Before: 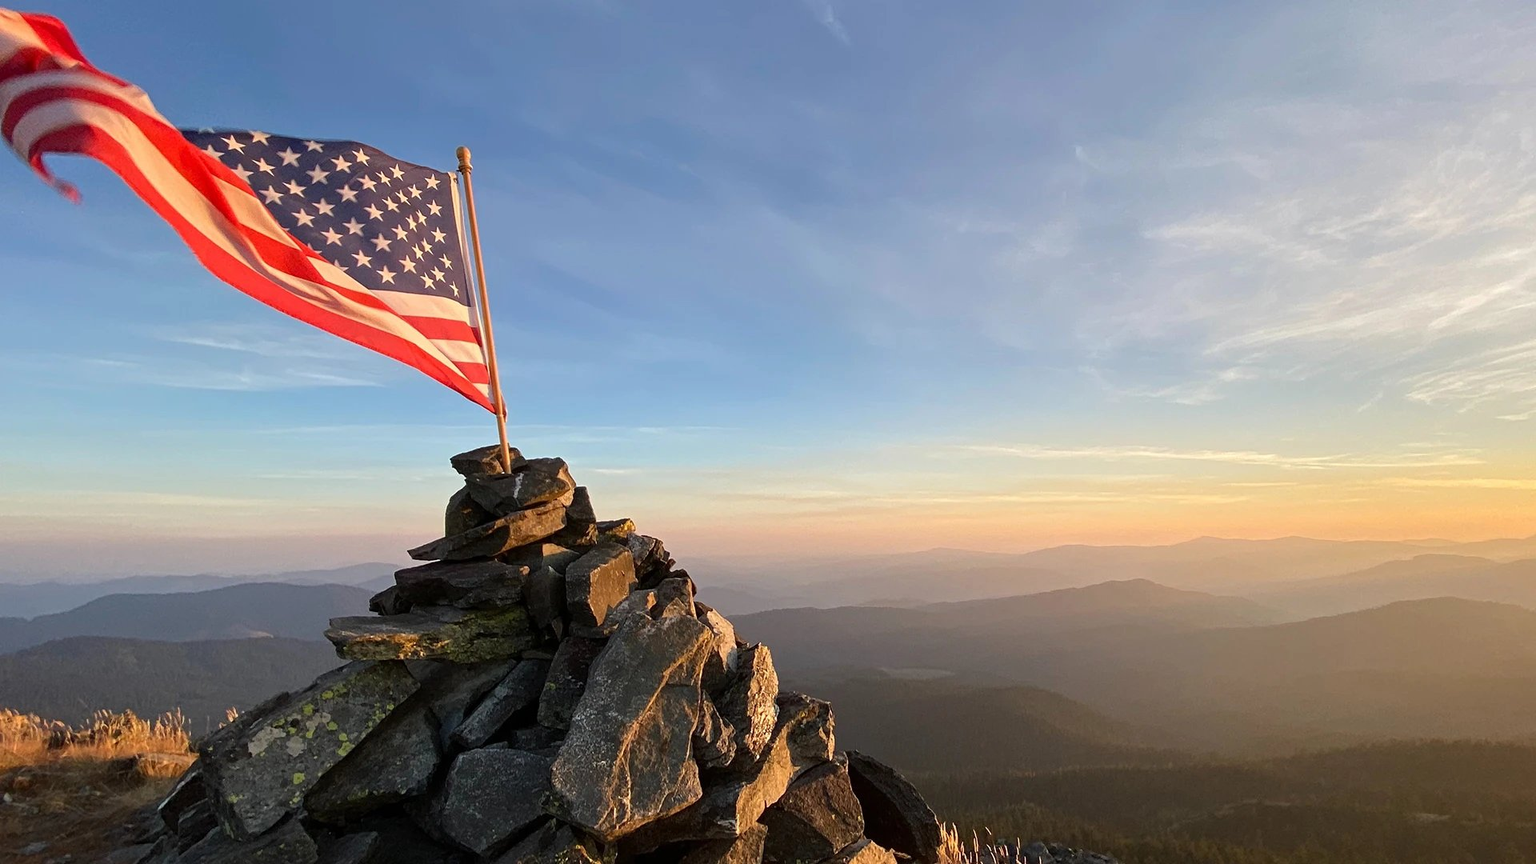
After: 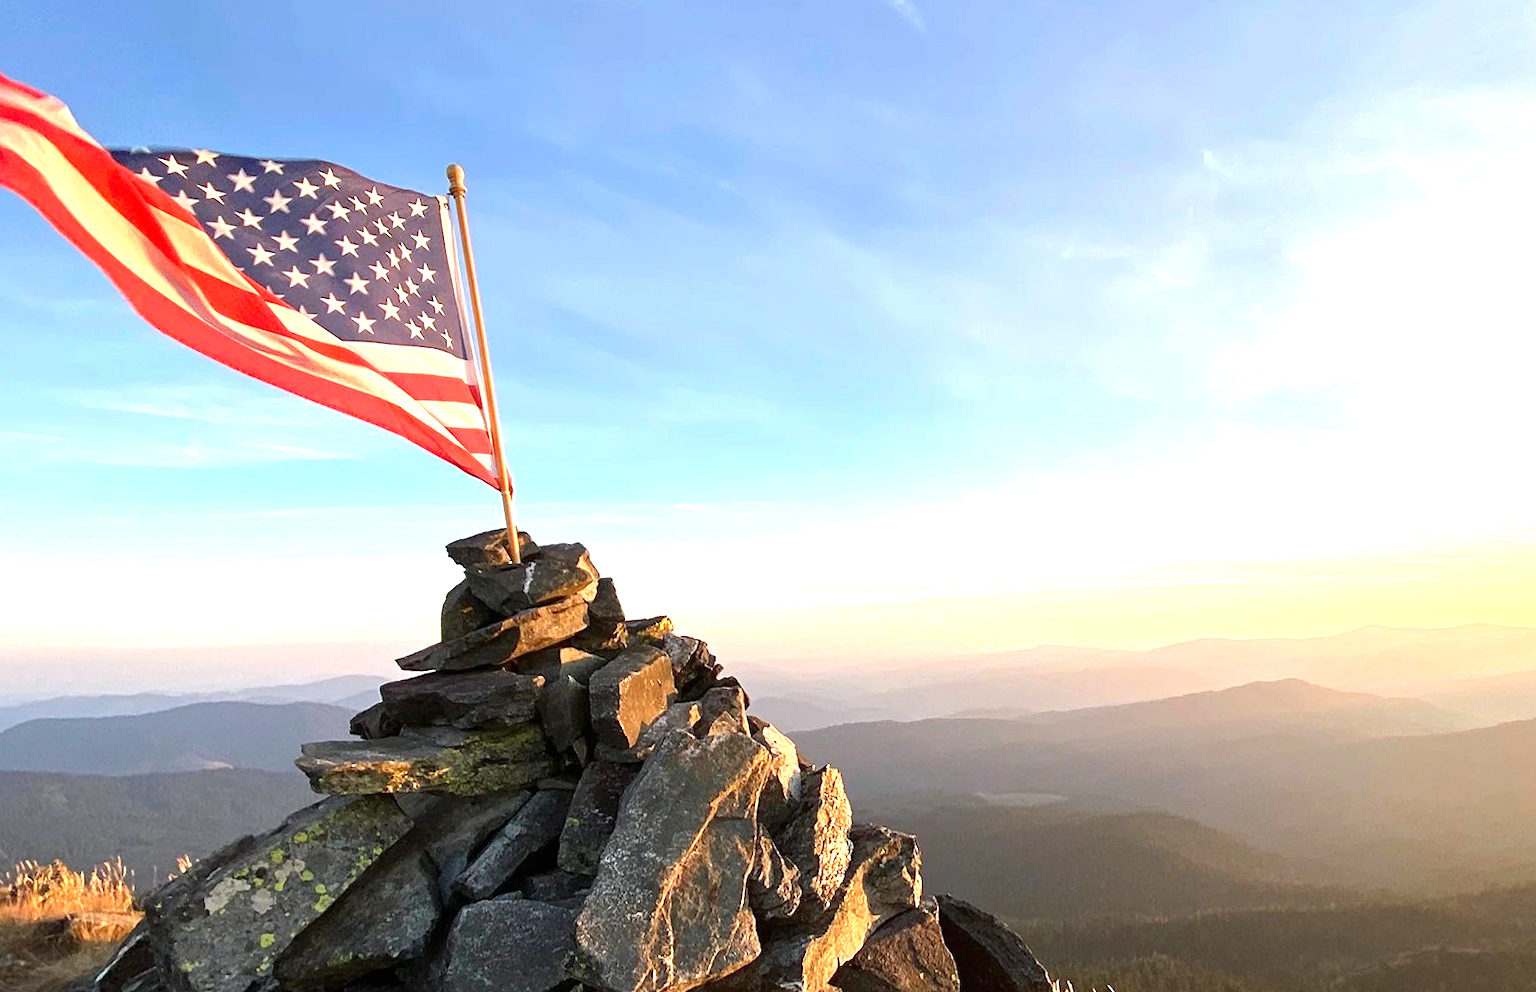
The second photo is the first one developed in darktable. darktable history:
white balance: red 0.986, blue 1.01
crop and rotate: angle 1°, left 4.281%, top 0.642%, right 11.383%, bottom 2.486%
exposure: exposure 1.137 EV, compensate highlight preservation false
